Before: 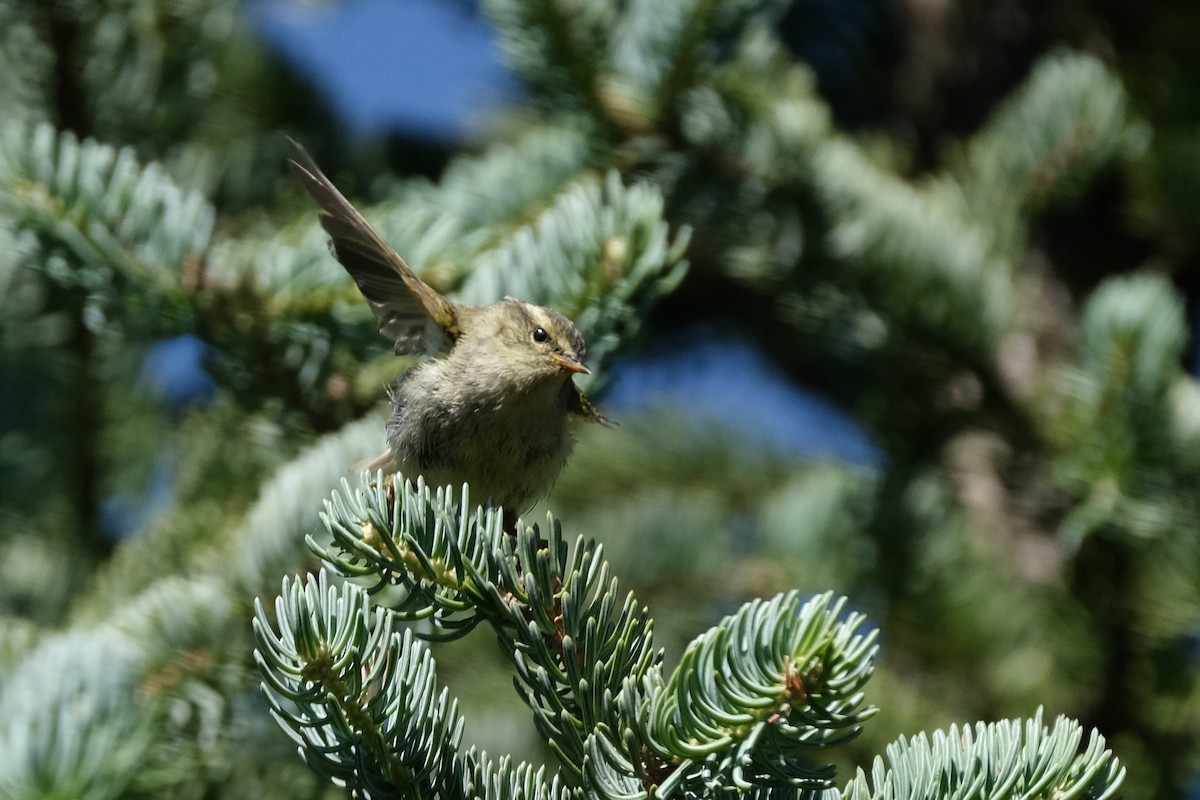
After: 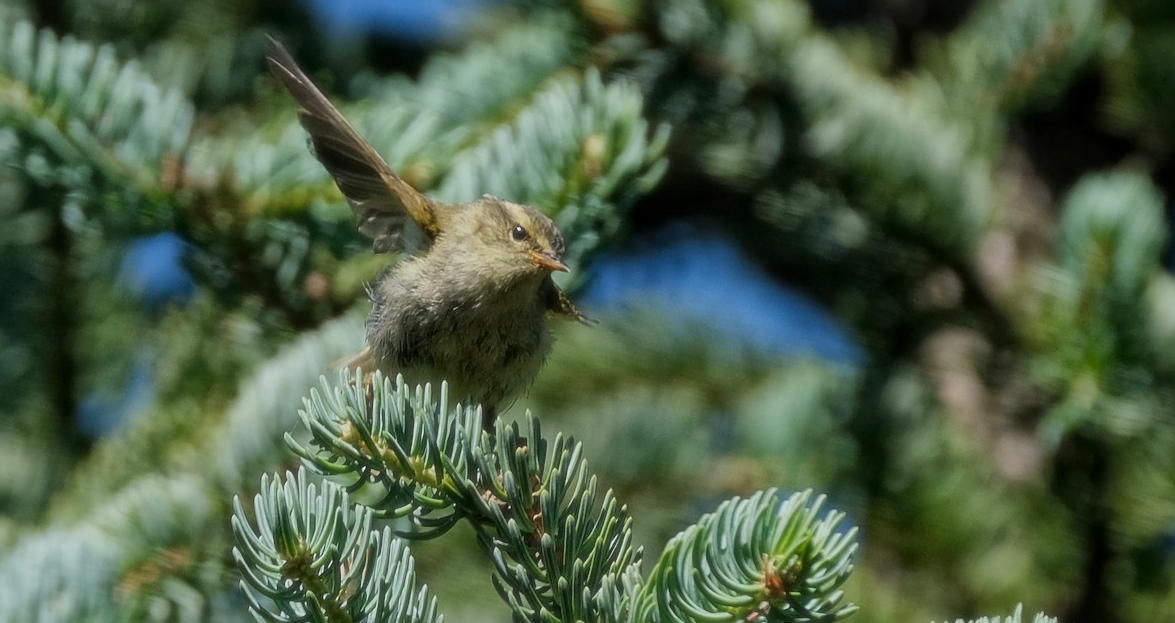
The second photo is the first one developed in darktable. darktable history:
crop and rotate: left 1.814%, top 12.818%, right 0.25%, bottom 9.225%
global tonemap: drago (1, 100), detail 1
soften: size 19.52%, mix 20.32%
sharpen: on, module defaults
